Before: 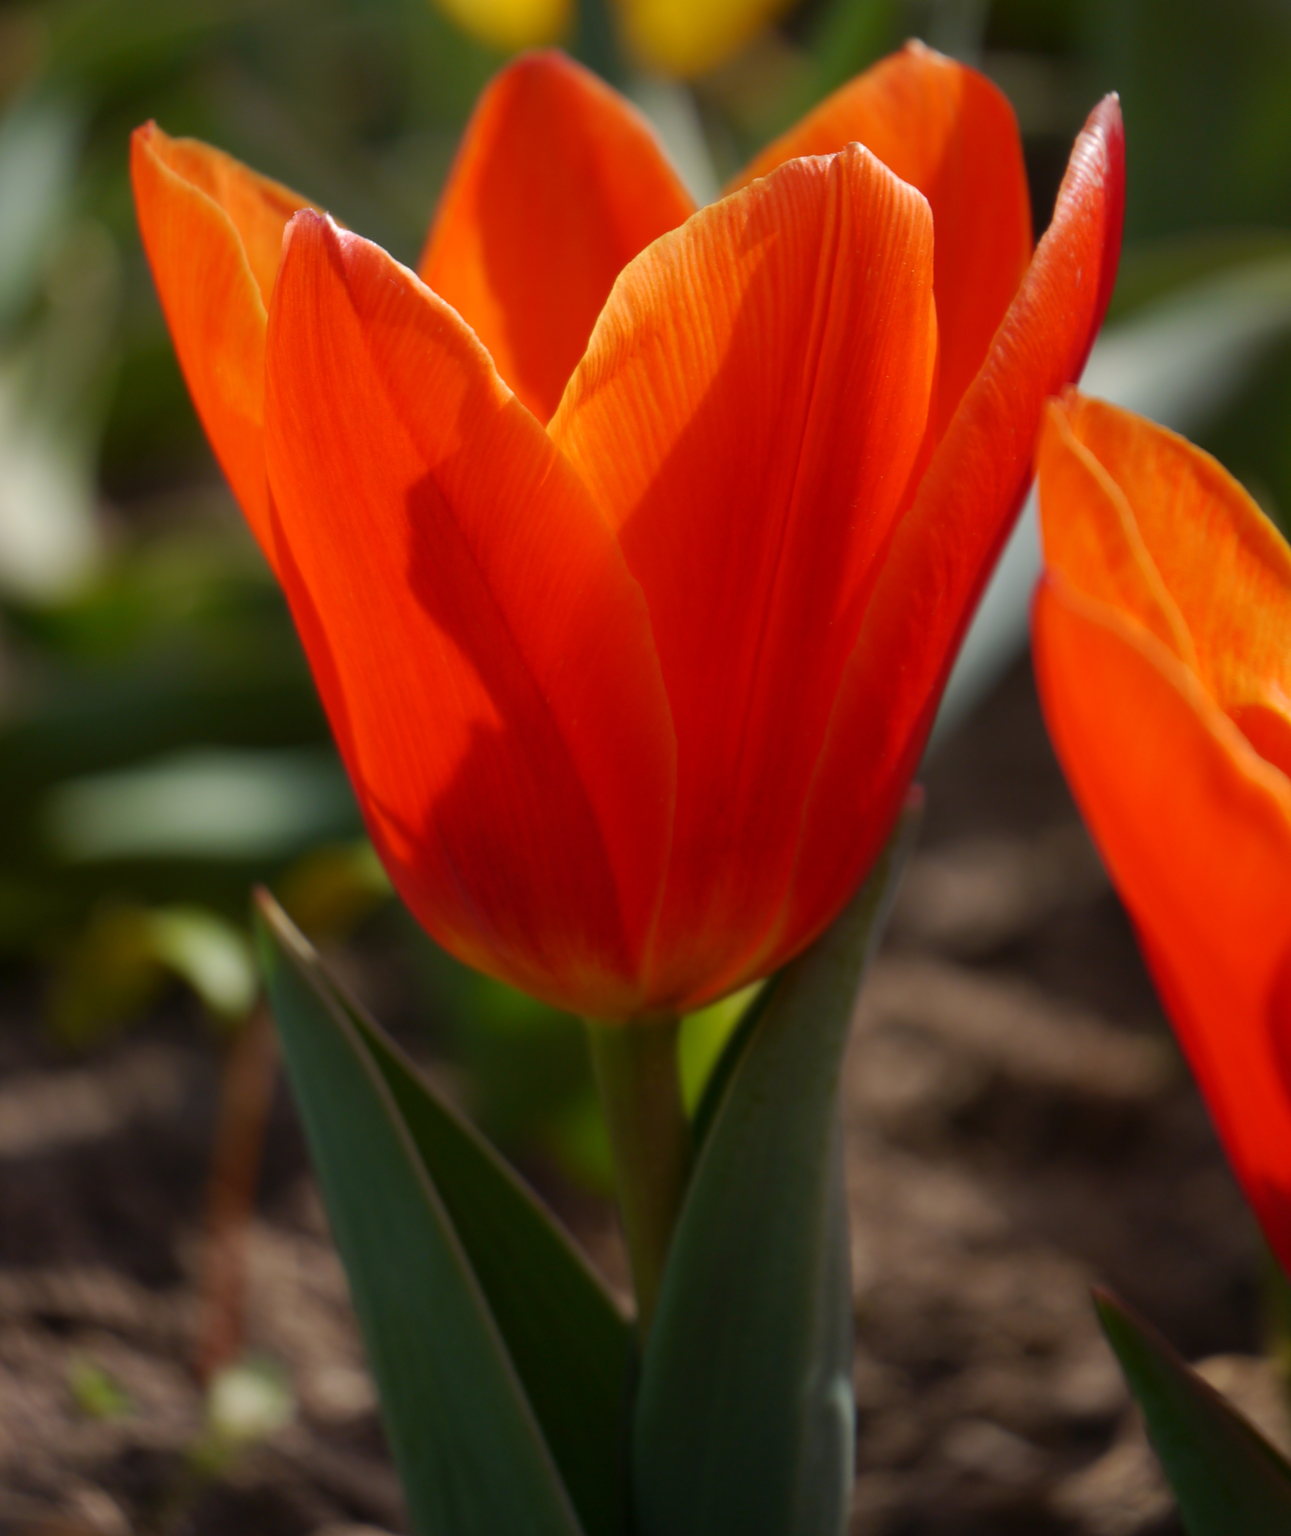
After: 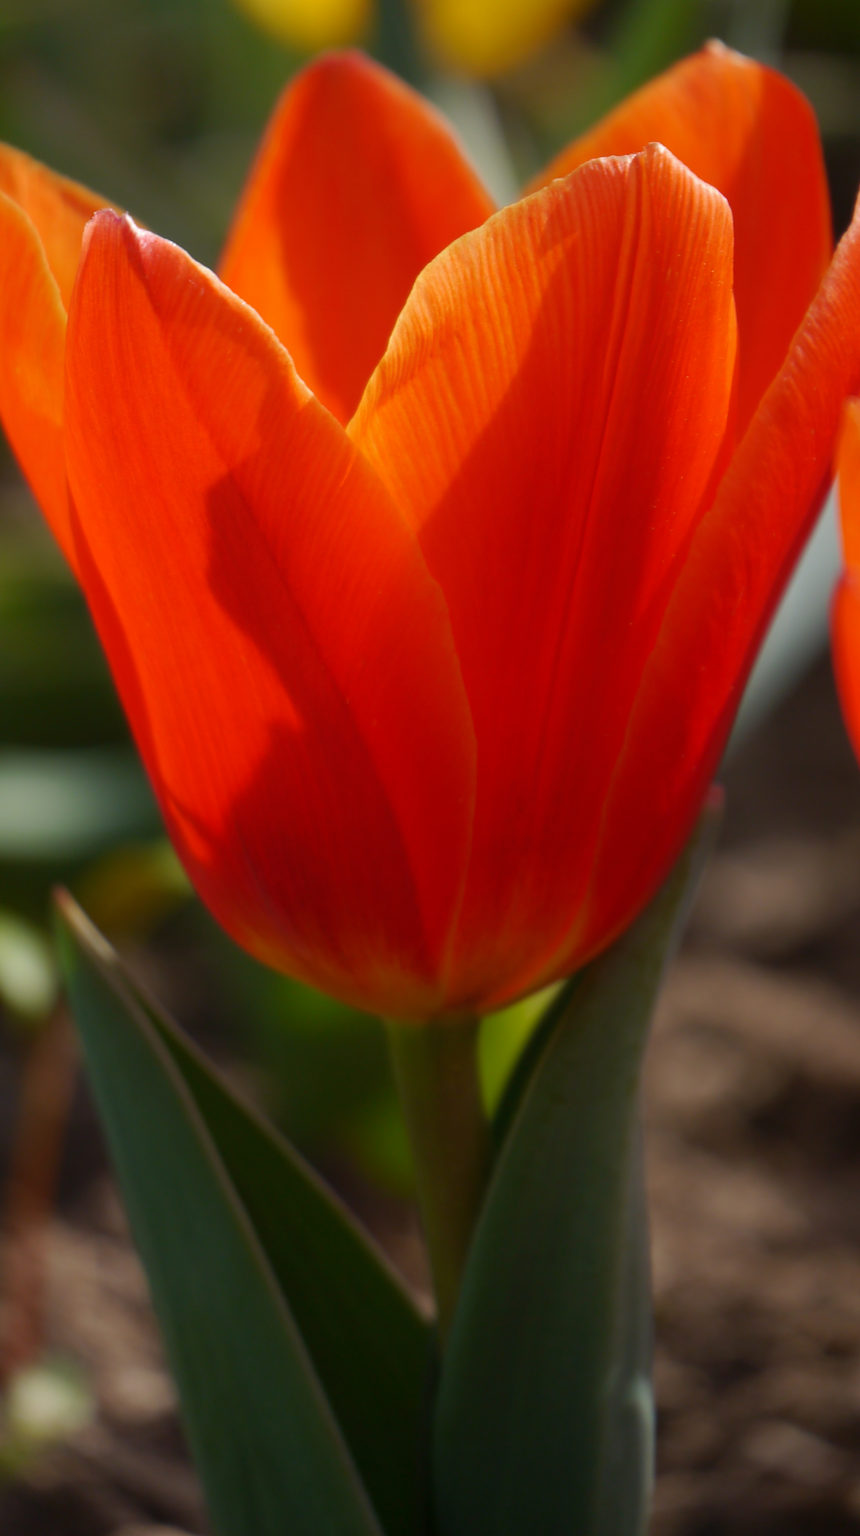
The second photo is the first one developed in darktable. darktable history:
sharpen: amount 0.2
local contrast: mode bilateral grid, contrast 100, coarseness 100, detail 91%, midtone range 0.2
exposure: compensate exposure bias true, compensate highlight preservation false
crop and rotate: left 15.546%, right 17.787%
